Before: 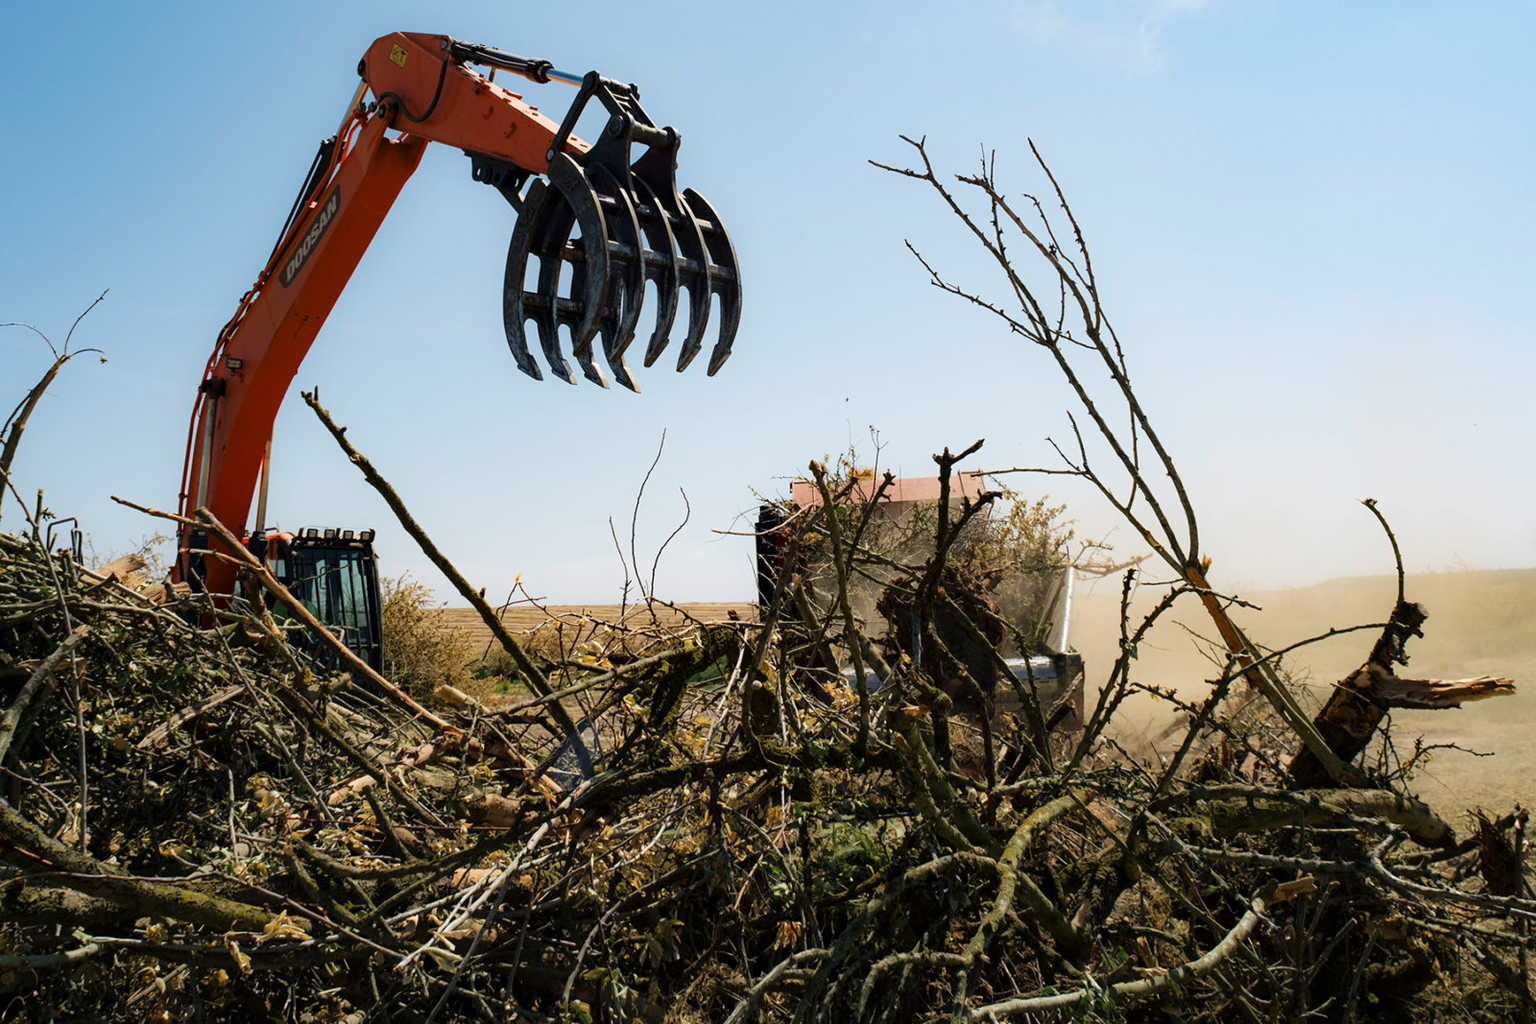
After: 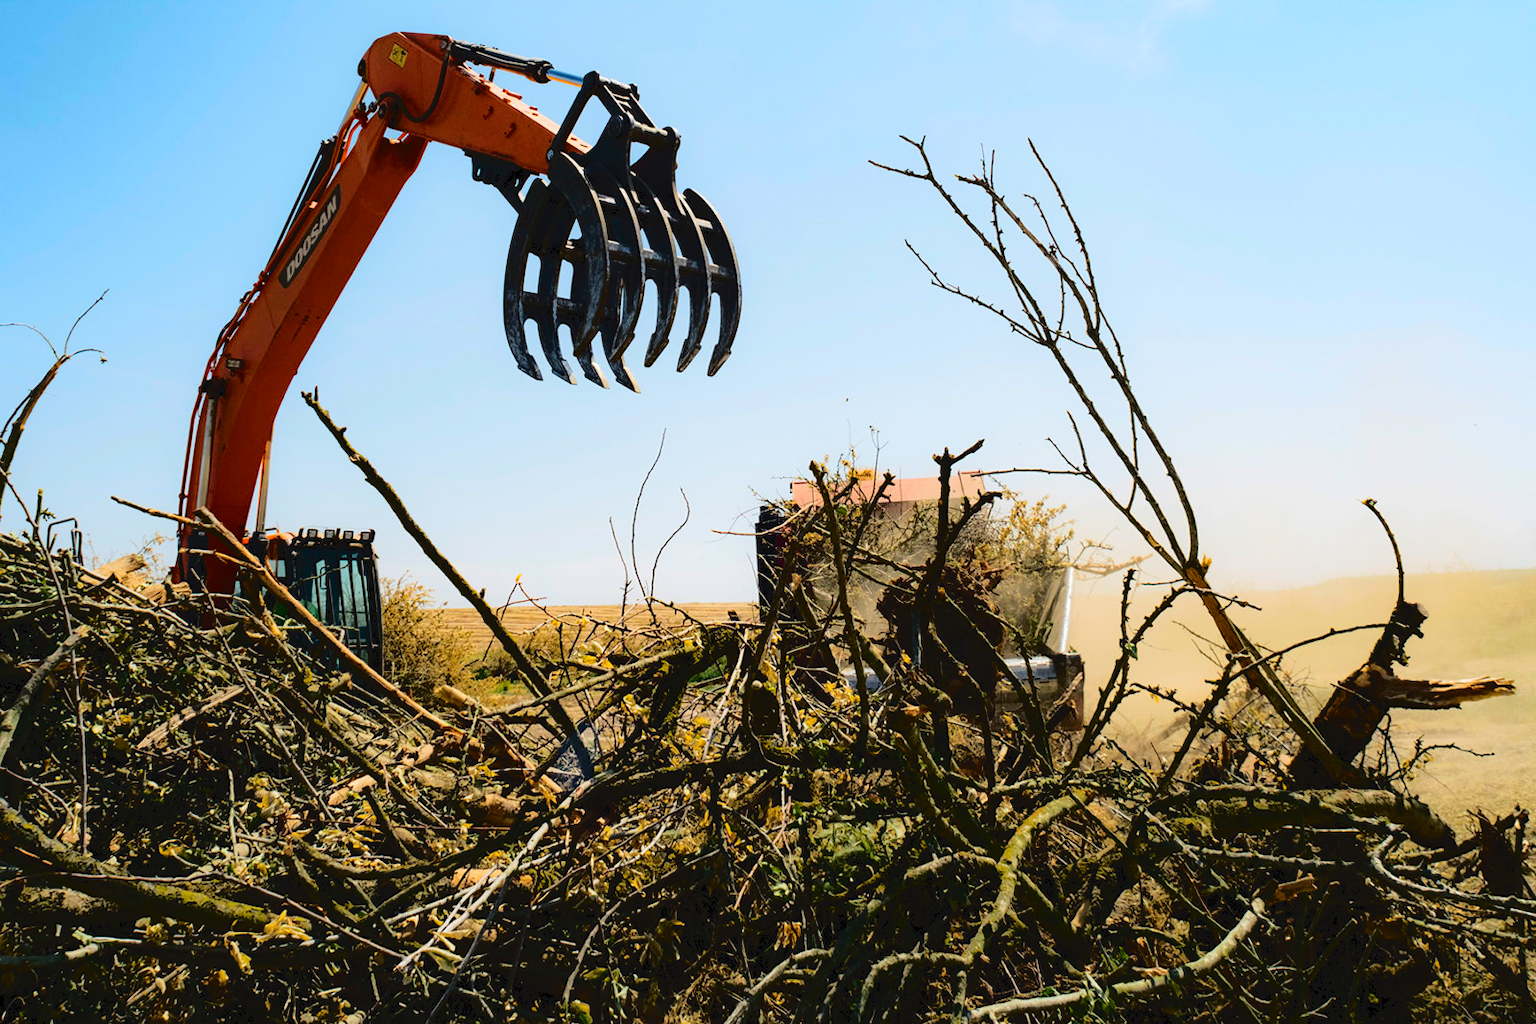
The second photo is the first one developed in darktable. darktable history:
tone curve: curves: ch0 [(0, 0) (0.003, 0.051) (0.011, 0.052) (0.025, 0.055) (0.044, 0.062) (0.069, 0.068) (0.1, 0.077) (0.136, 0.098) (0.177, 0.145) (0.224, 0.223) (0.277, 0.314) (0.335, 0.43) (0.399, 0.518) (0.468, 0.591) (0.543, 0.656) (0.623, 0.726) (0.709, 0.809) (0.801, 0.857) (0.898, 0.918) (1, 1)], color space Lab, independent channels, preserve colors none
color balance rgb: linear chroma grading › global chroma 15.377%, perceptual saturation grading › global saturation 19.582%, global vibrance 9.287%
